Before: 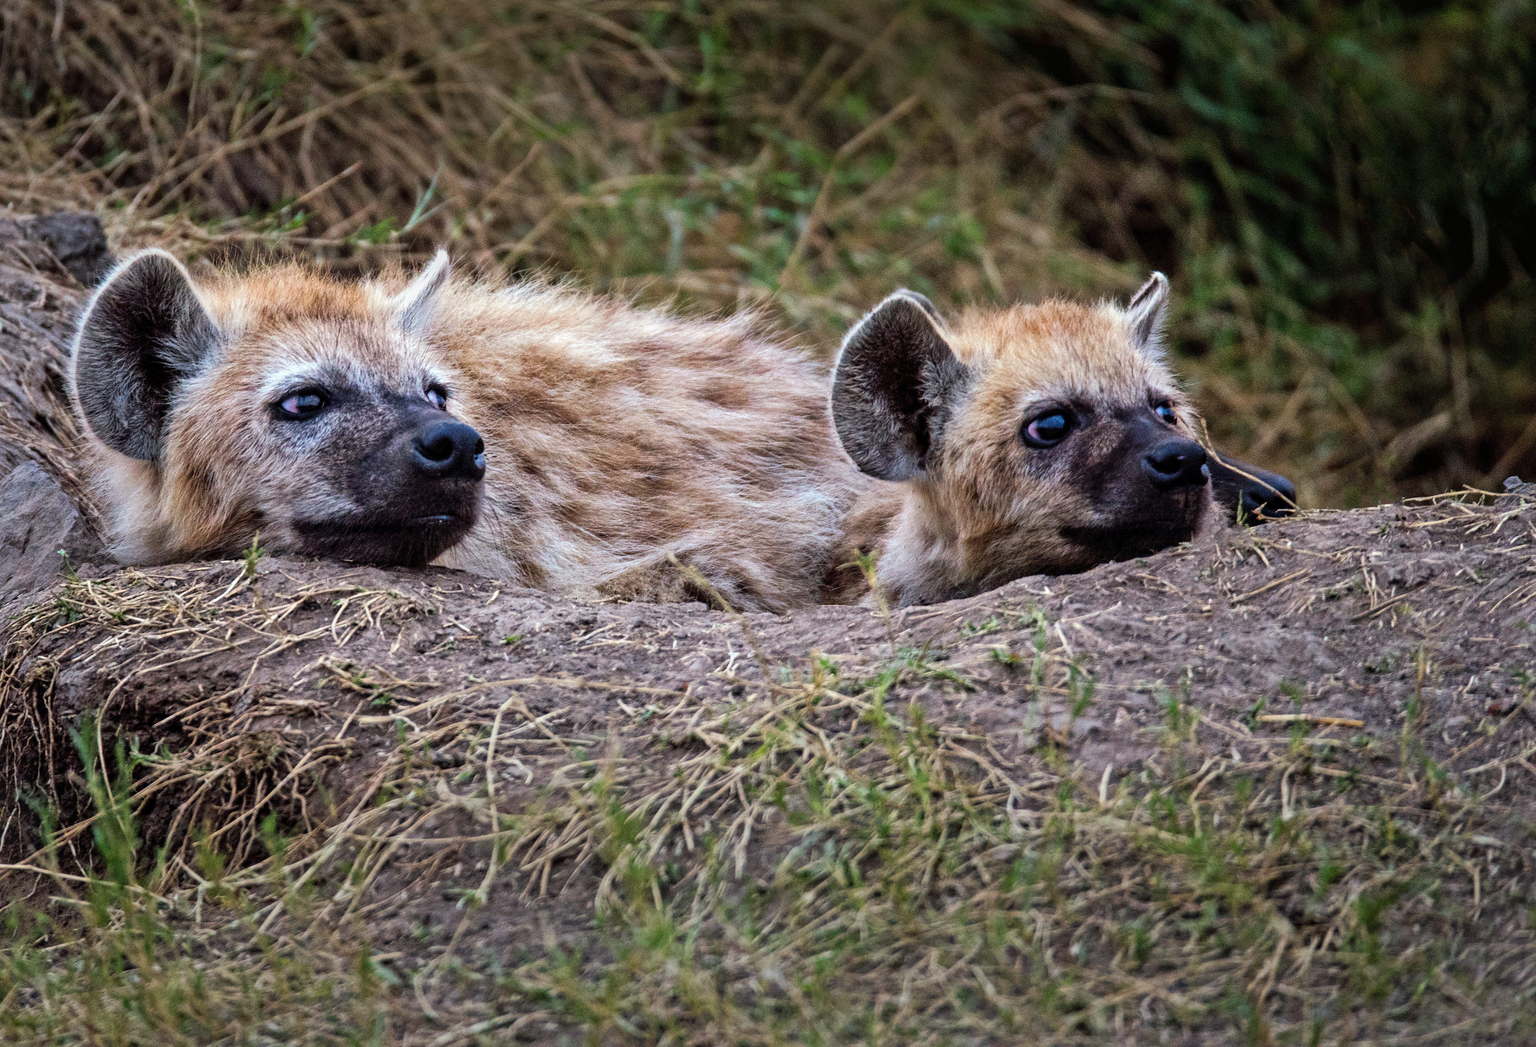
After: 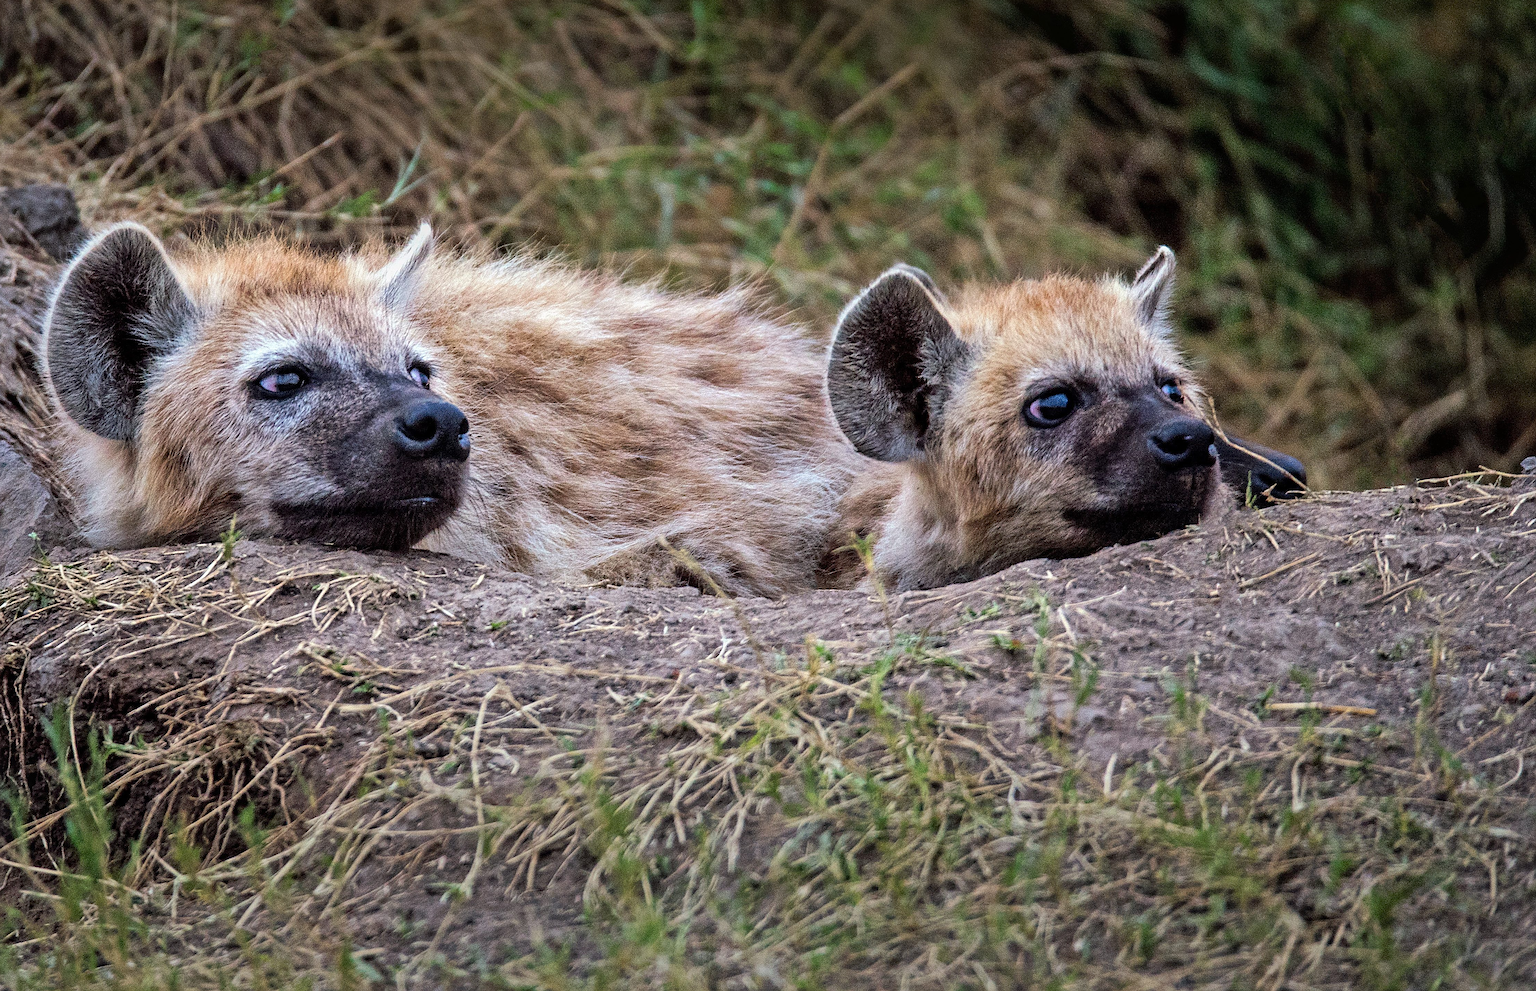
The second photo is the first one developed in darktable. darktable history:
sharpen: on, module defaults
crop: left 1.964%, top 3.251%, right 1.122%, bottom 4.933%
